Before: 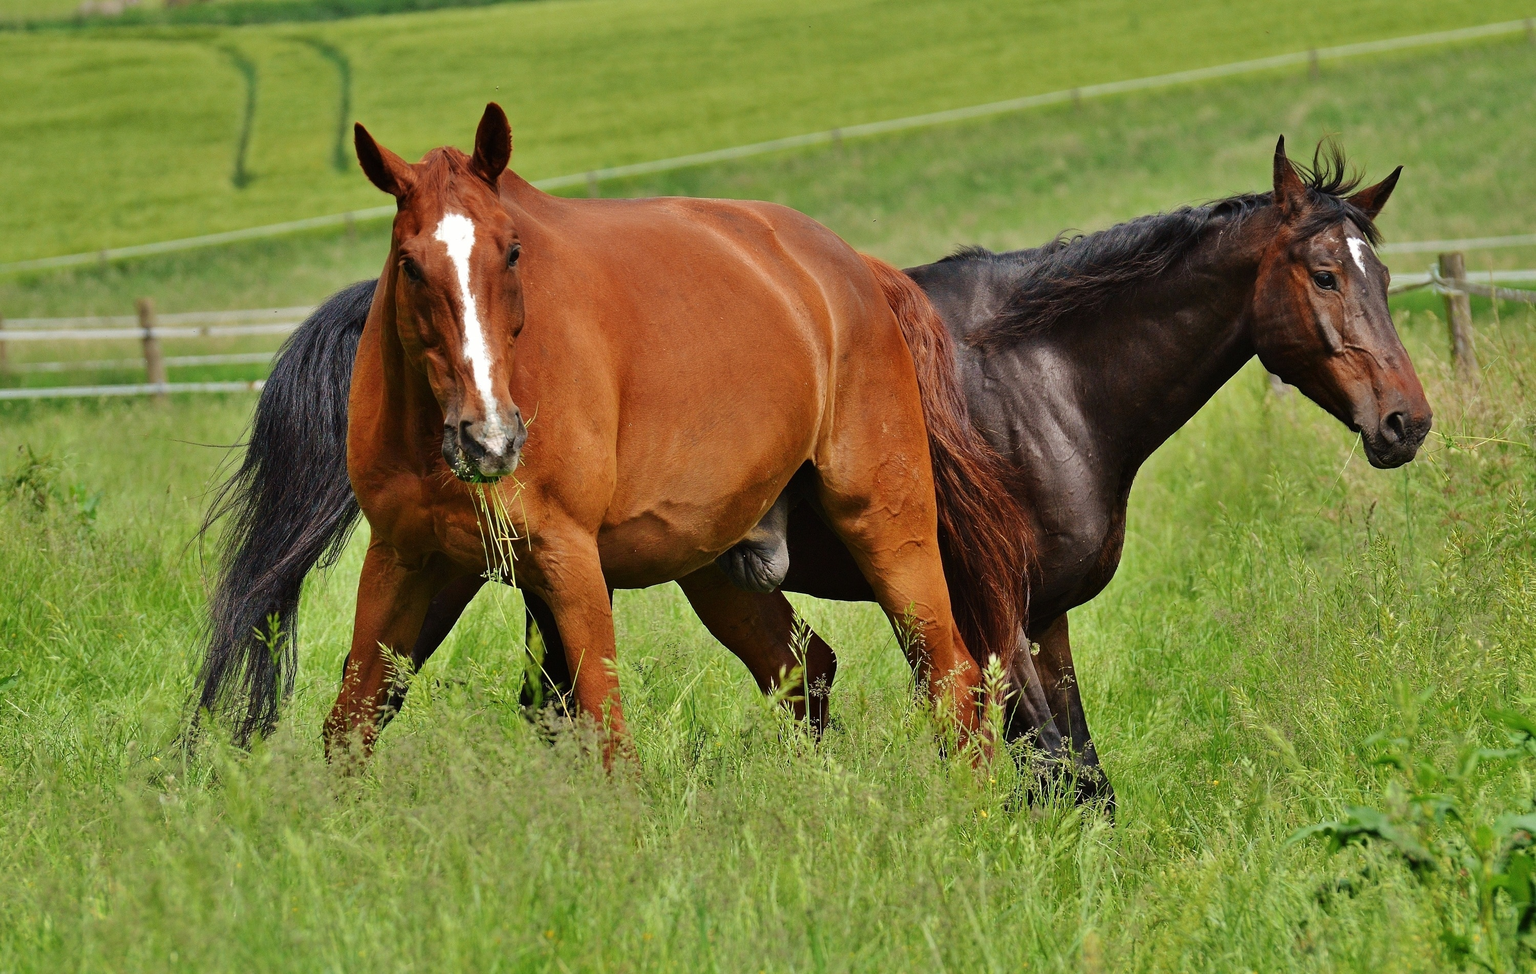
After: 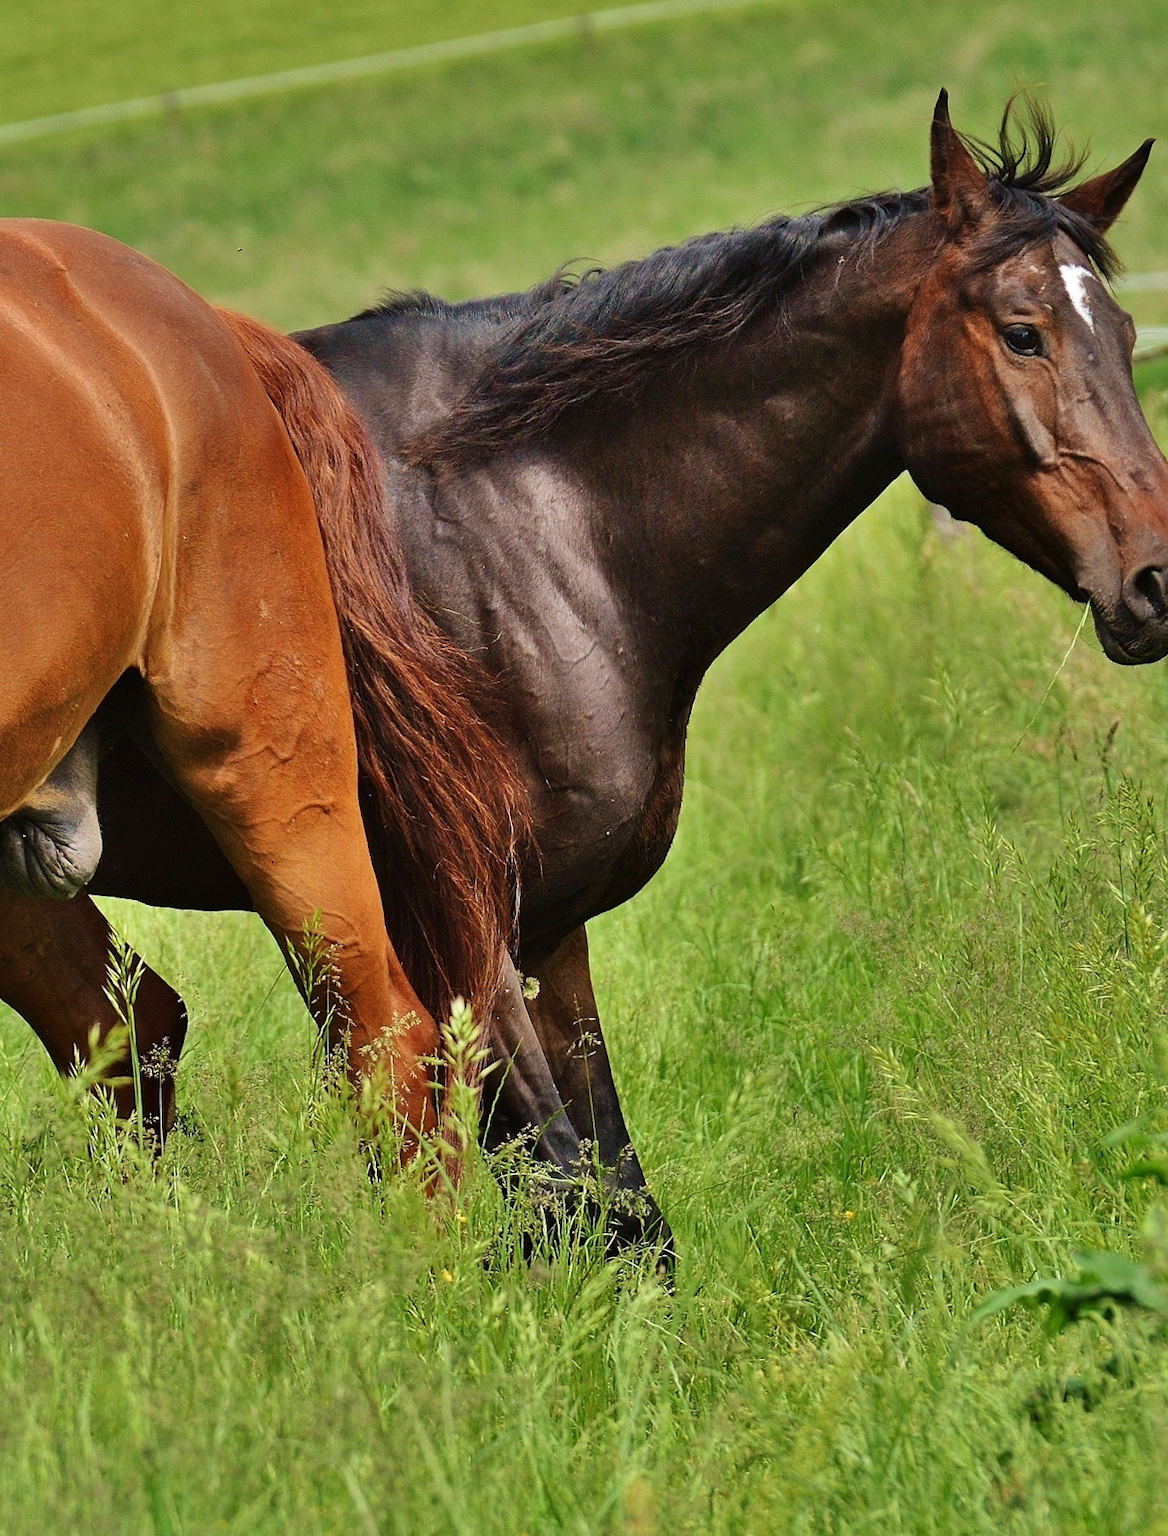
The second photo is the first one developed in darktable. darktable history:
rotate and perspective: rotation -1°, crop left 0.011, crop right 0.989, crop top 0.025, crop bottom 0.975
velvia: on, module defaults
crop: left 47.628%, top 6.643%, right 7.874%
shadows and highlights: shadows 53, soften with gaussian
